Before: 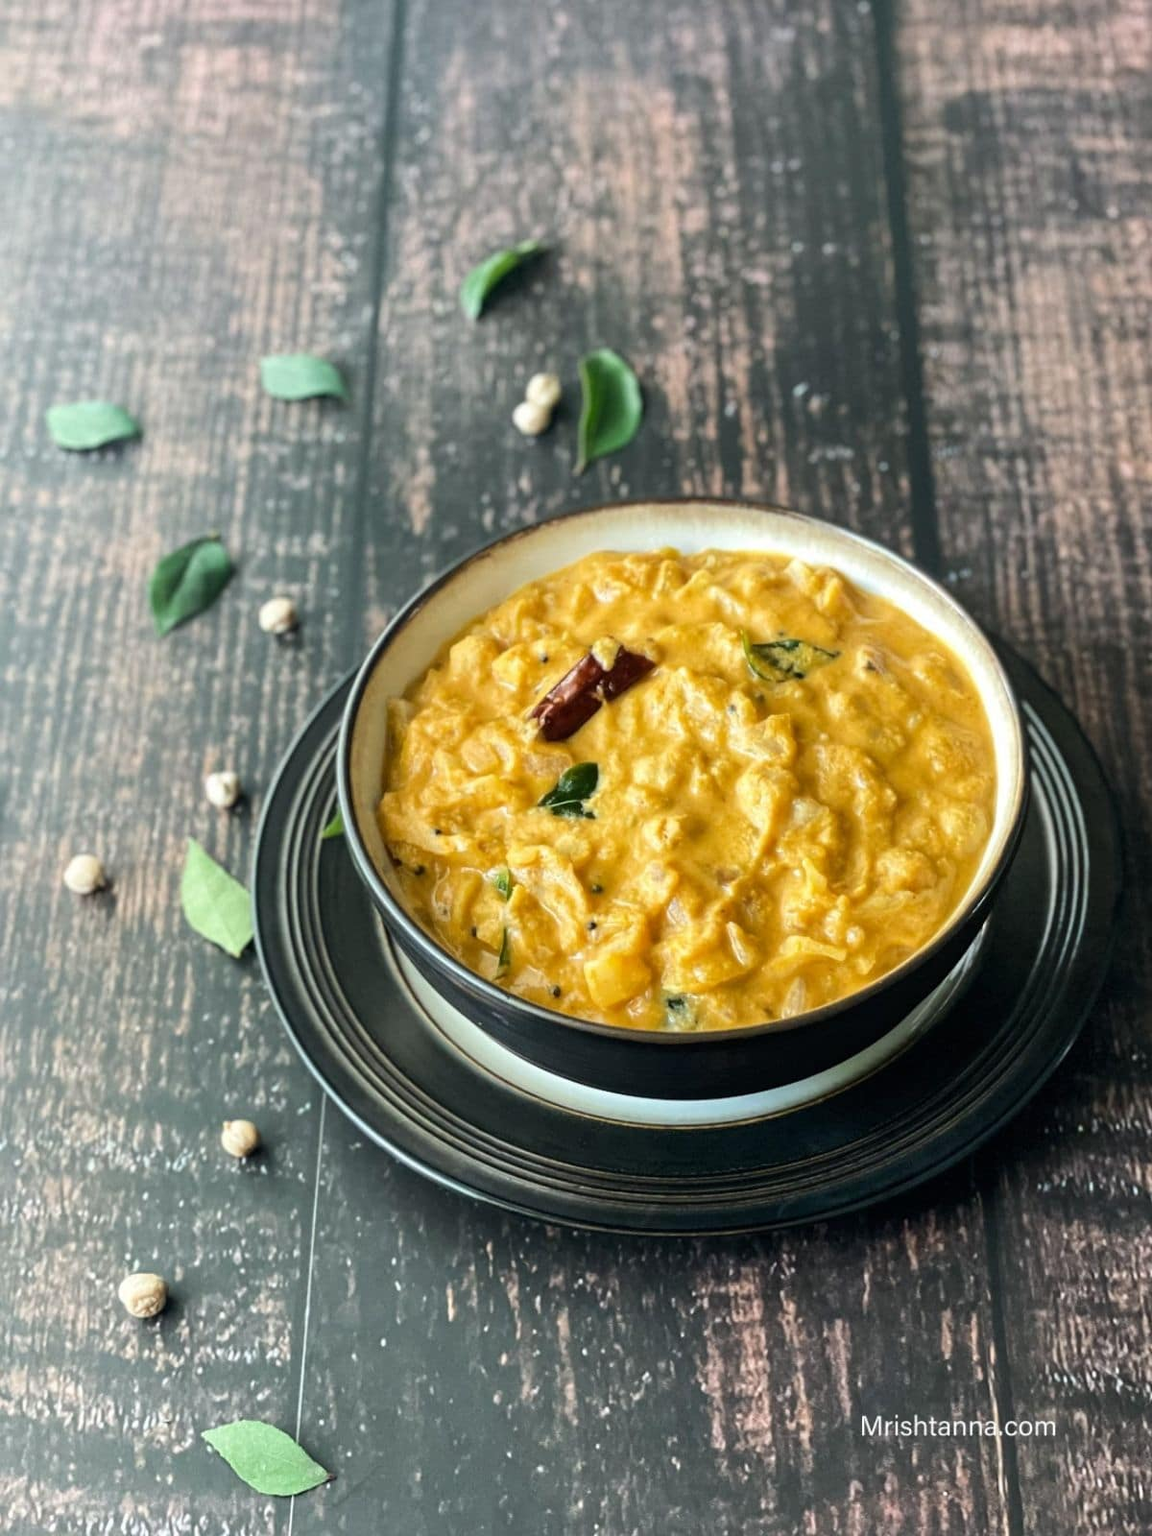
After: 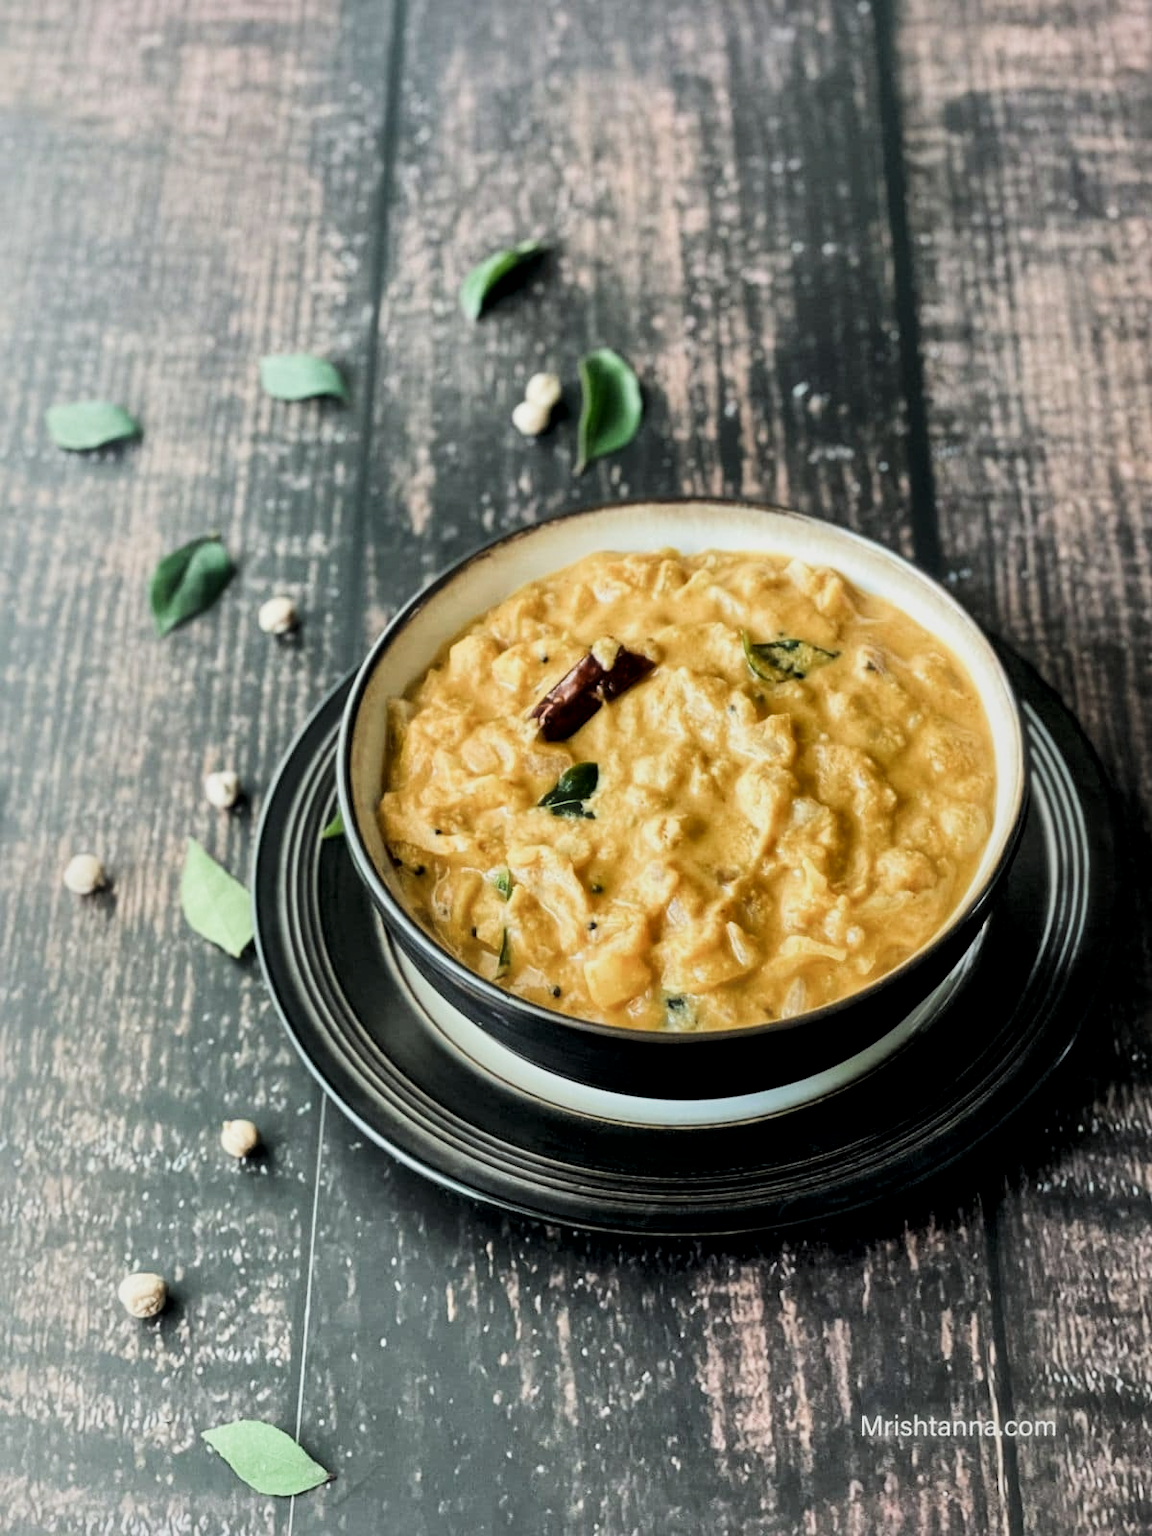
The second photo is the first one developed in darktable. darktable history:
local contrast: mode bilateral grid, contrast 99, coarseness 99, detail 165%, midtone range 0.2
filmic rgb: black relative exposure -7.65 EV, white relative exposure 4.56 EV, hardness 3.61, contrast 1.062, add noise in highlights 0.001, preserve chrominance luminance Y, color science v3 (2019), use custom middle-gray values true, contrast in highlights soft
haze removal: strength -0.108, compatibility mode true, adaptive false
